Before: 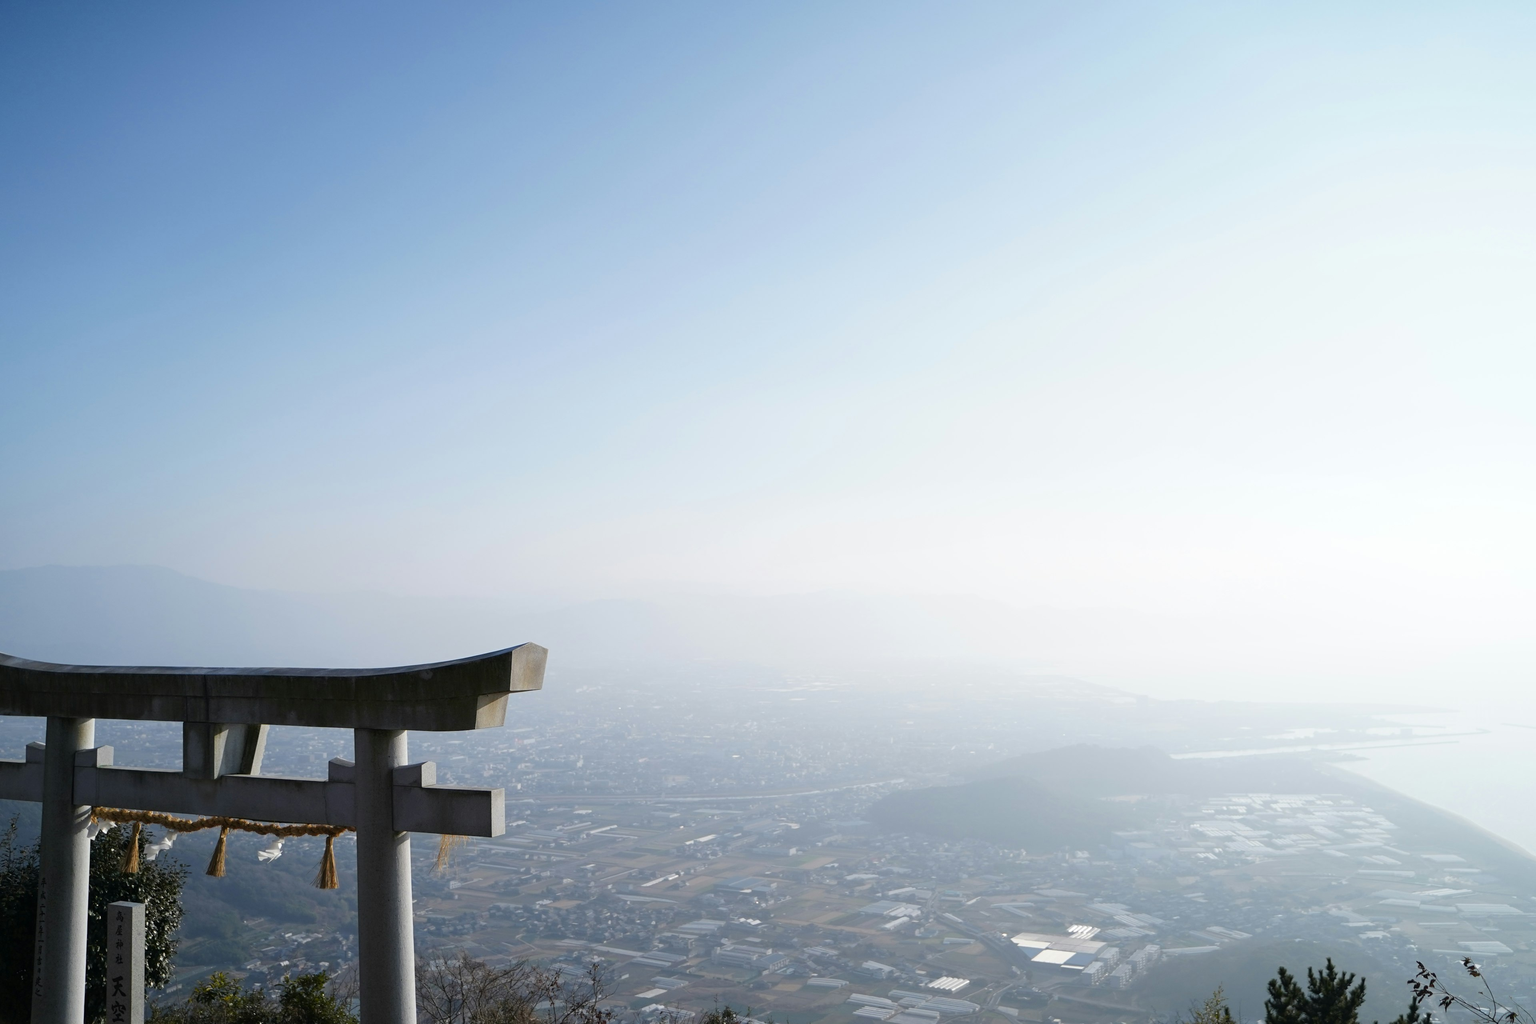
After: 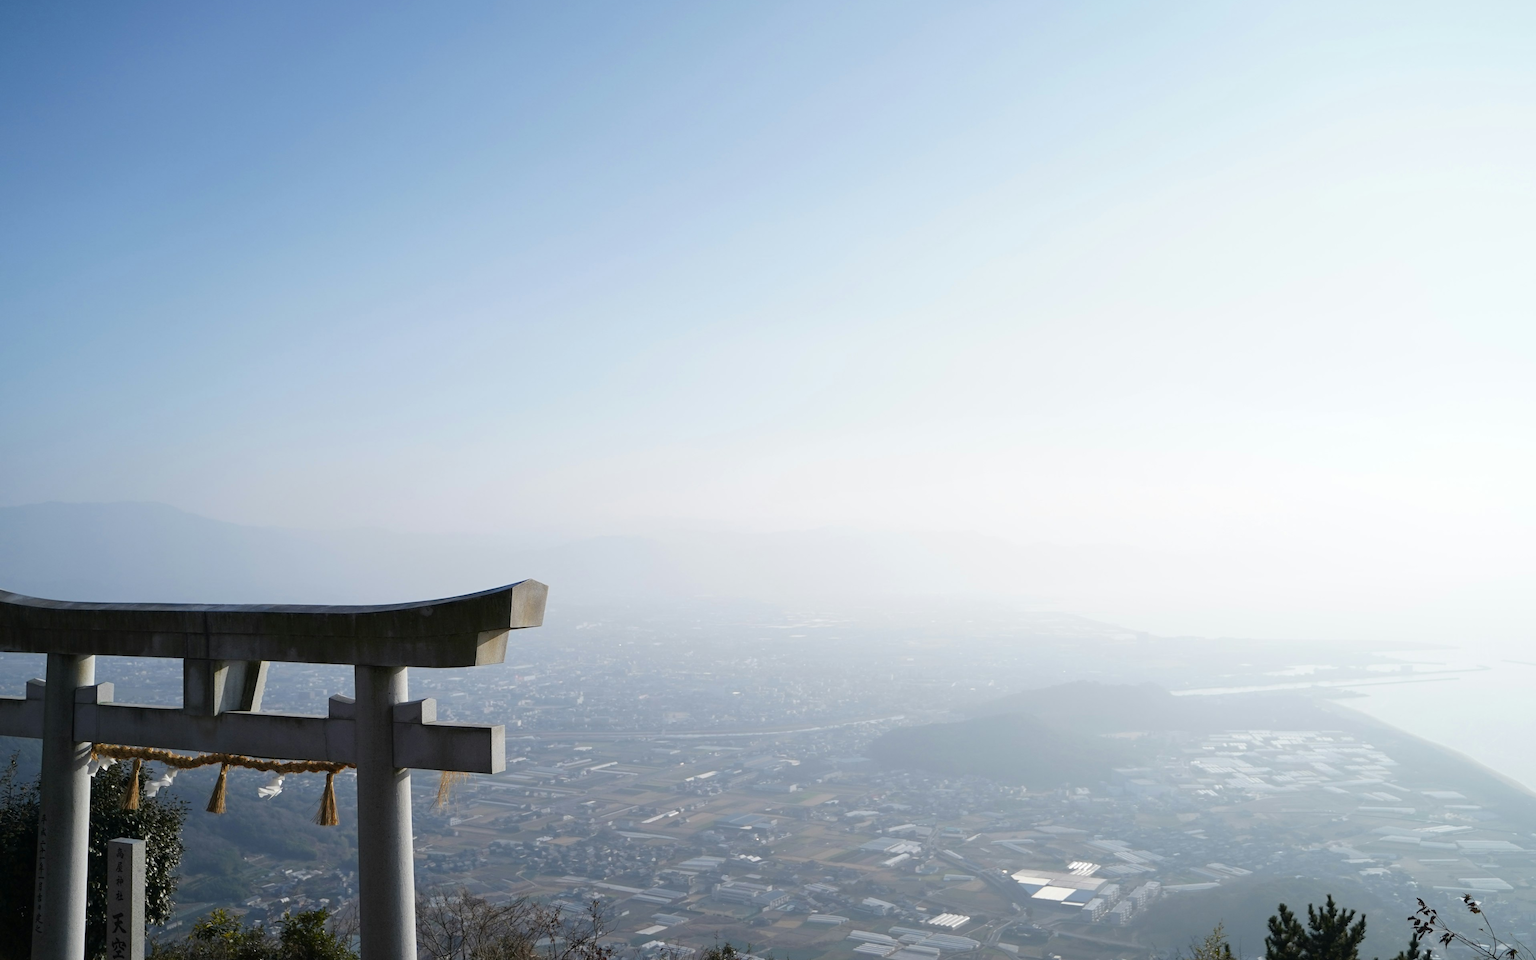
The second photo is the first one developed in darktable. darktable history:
crop and rotate: top 6.226%
